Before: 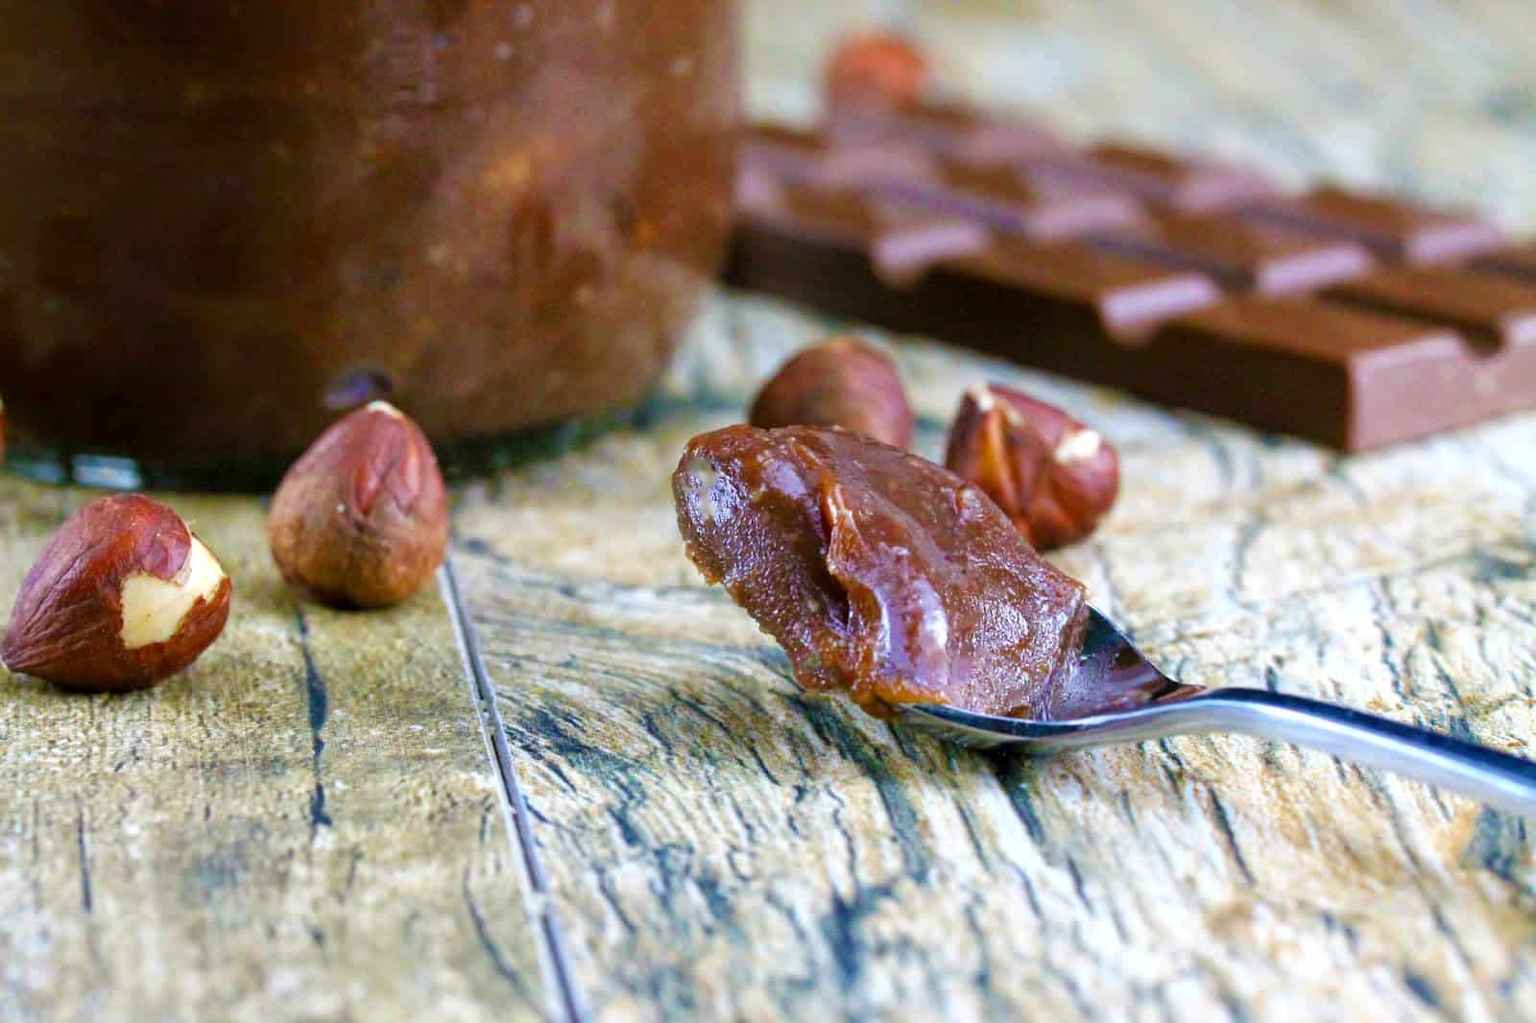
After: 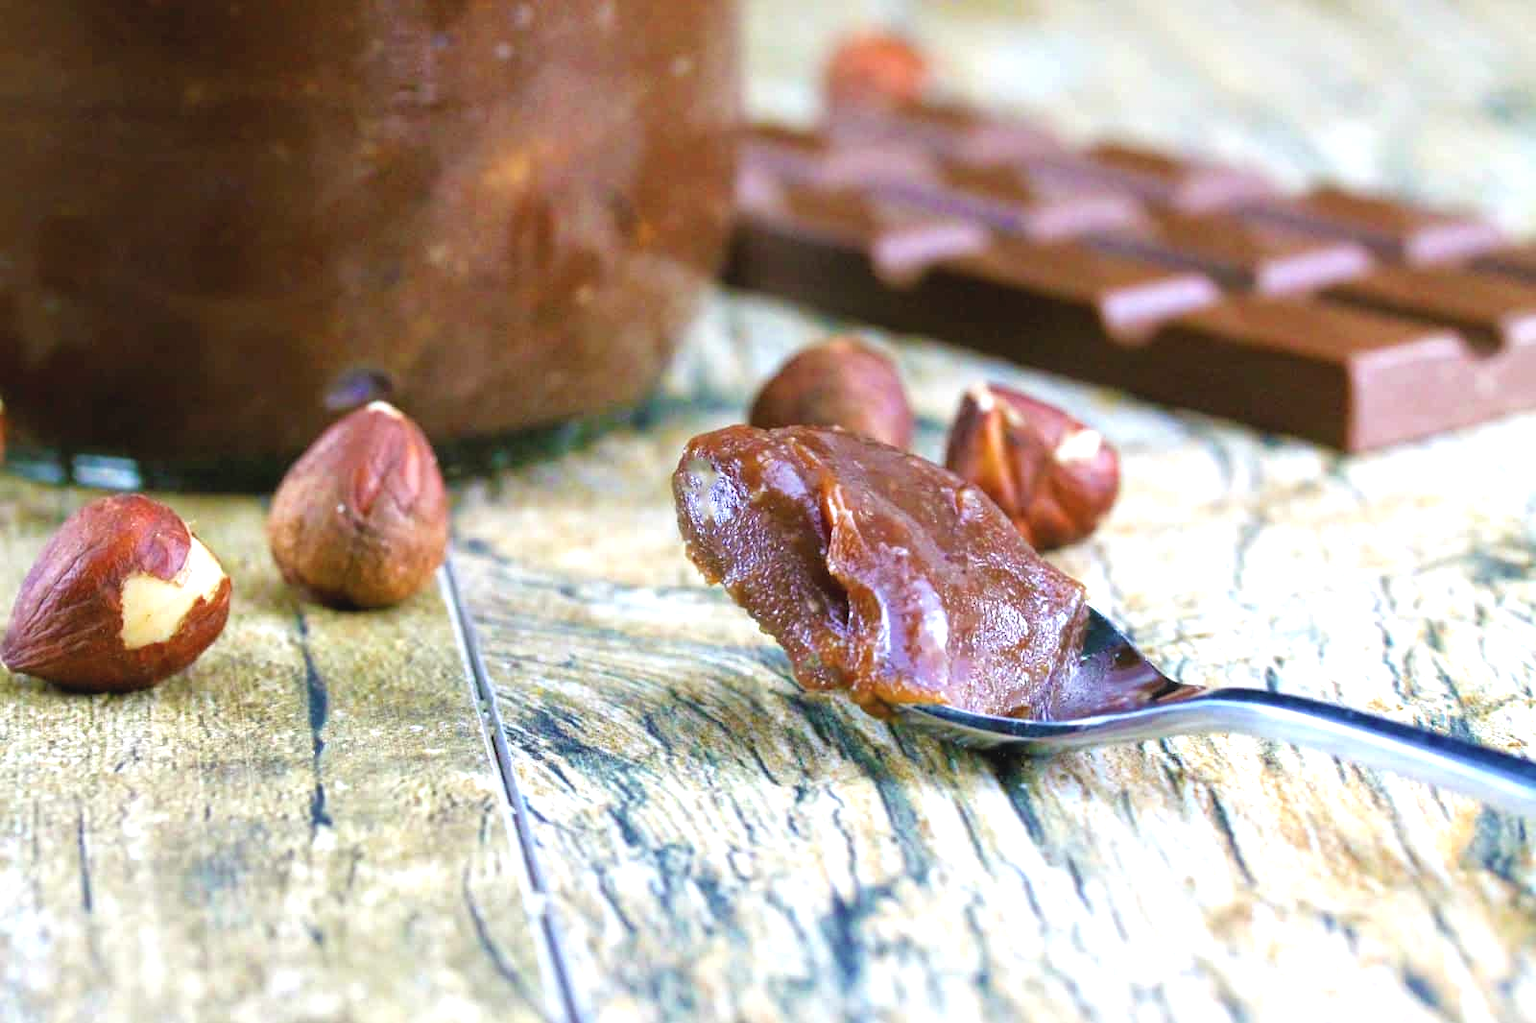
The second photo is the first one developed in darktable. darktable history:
exposure: black level correction 0, exposure 0.704 EV, compensate highlight preservation false
contrast brightness saturation: contrast -0.094, saturation -0.104
